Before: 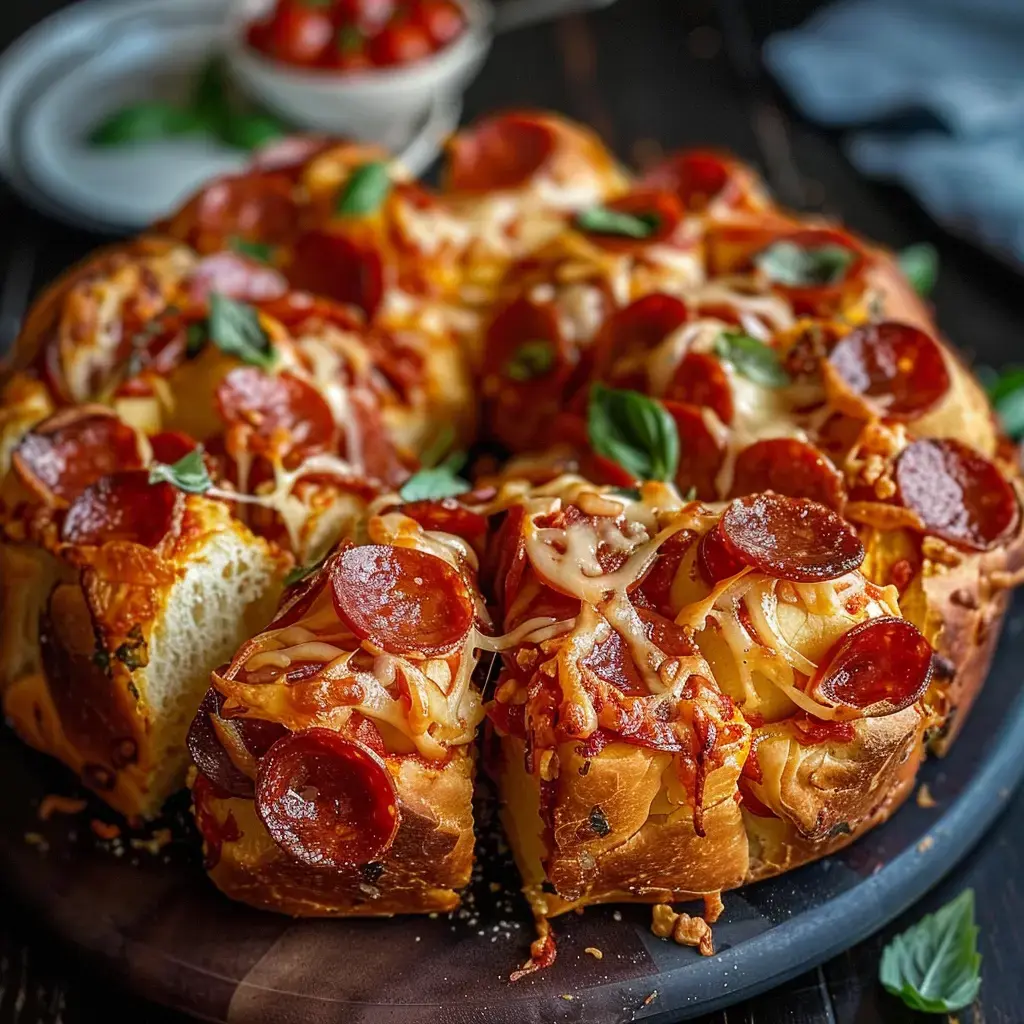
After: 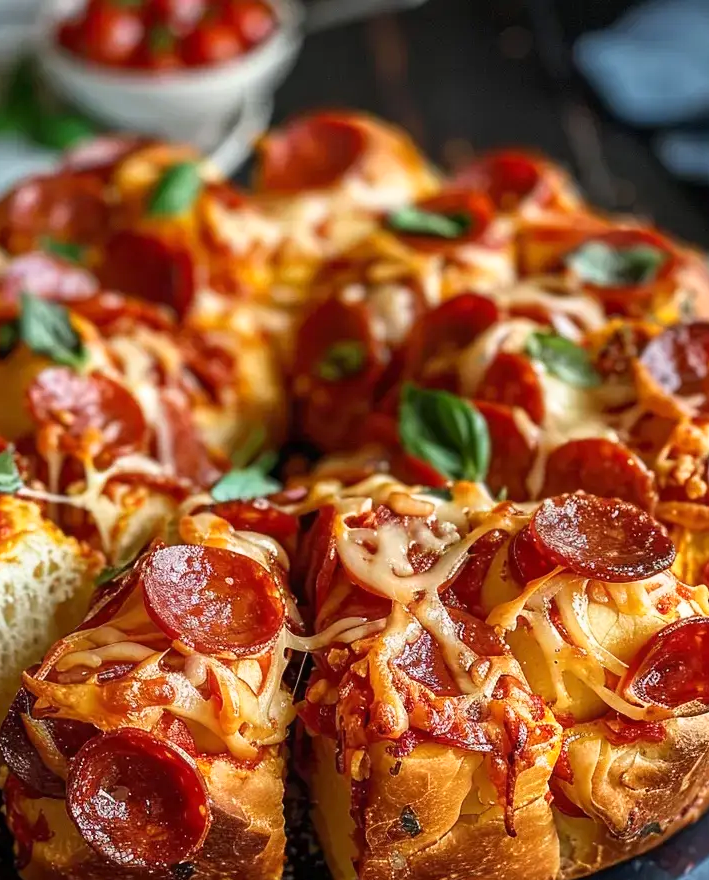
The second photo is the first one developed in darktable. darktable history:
crop: left 18.479%, right 12.2%, bottom 13.971%
base curve: curves: ch0 [(0, 0) (0.666, 0.806) (1, 1)]
